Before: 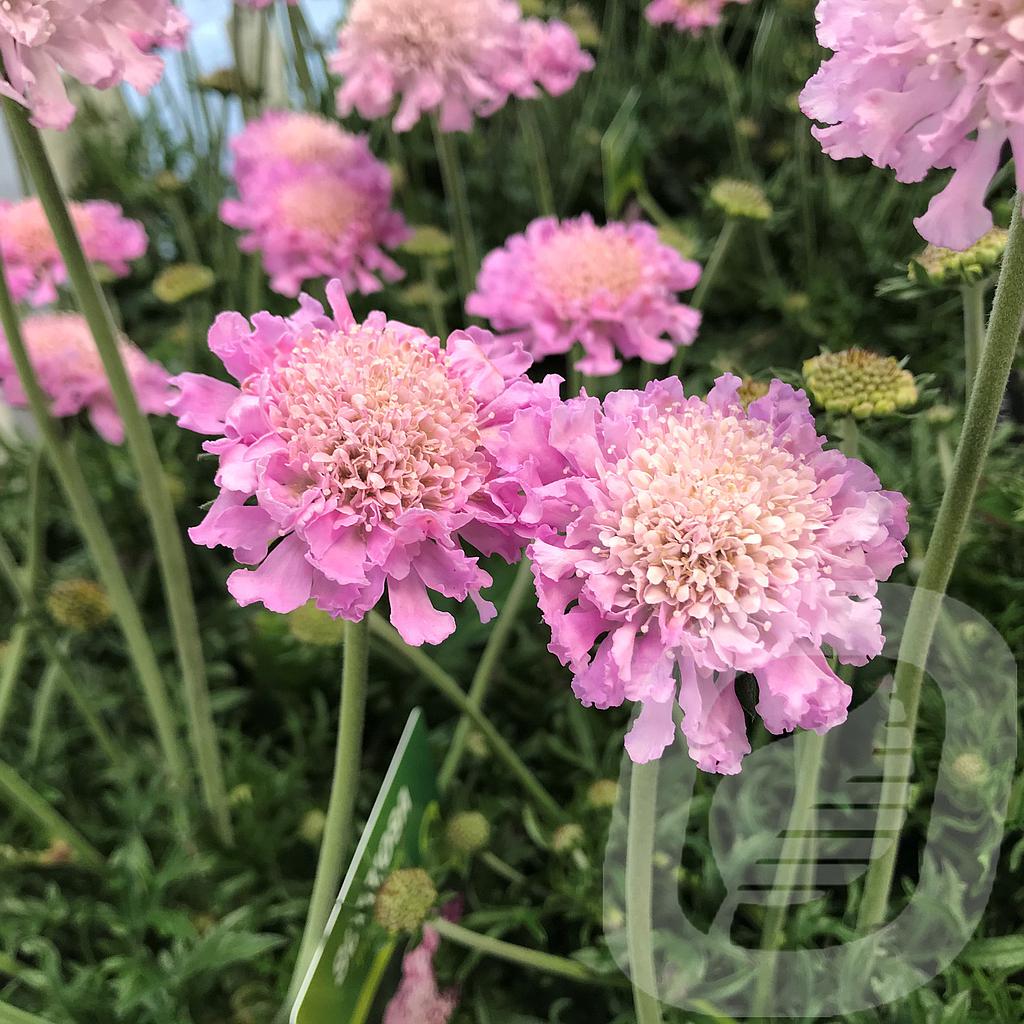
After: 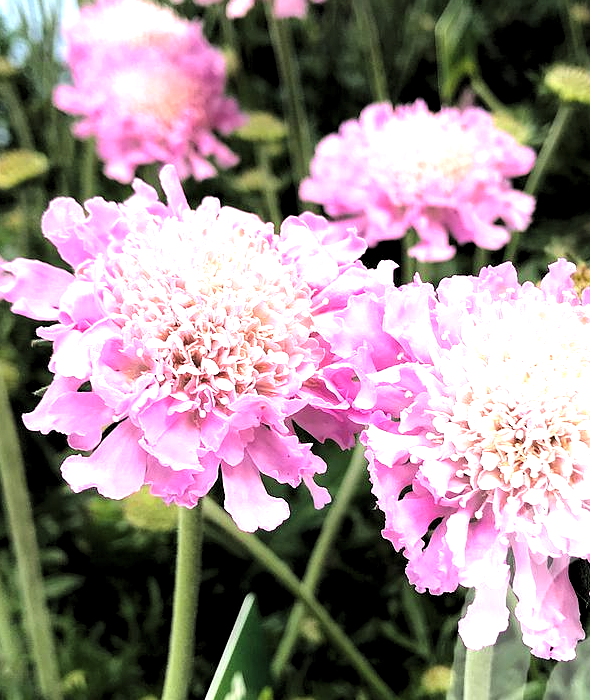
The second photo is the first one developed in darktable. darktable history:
tone equalizer: -8 EV -1.09 EV, -7 EV -0.977 EV, -6 EV -0.885 EV, -5 EV -0.564 EV, -3 EV 0.598 EV, -2 EV 0.862 EV, -1 EV 0.989 EV, +0 EV 1.05 EV, mask exposure compensation -0.493 EV
crop: left 16.24%, top 11.194%, right 26.065%, bottom 20.377%
levels: levels [0.062, 0.494, 0.925]
